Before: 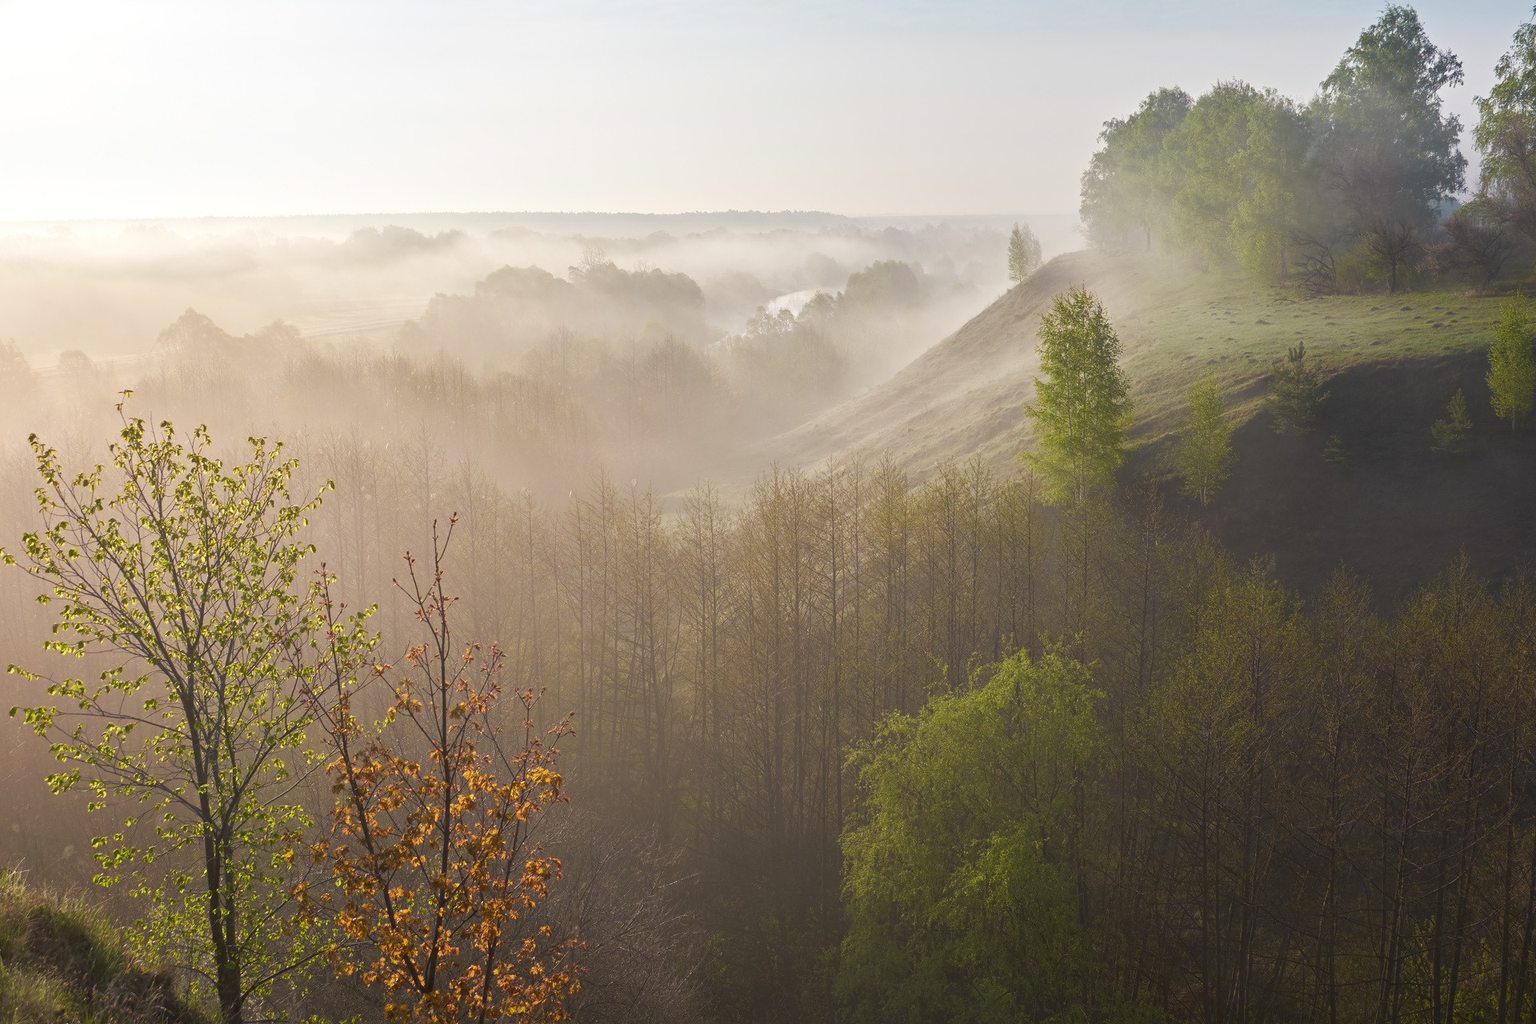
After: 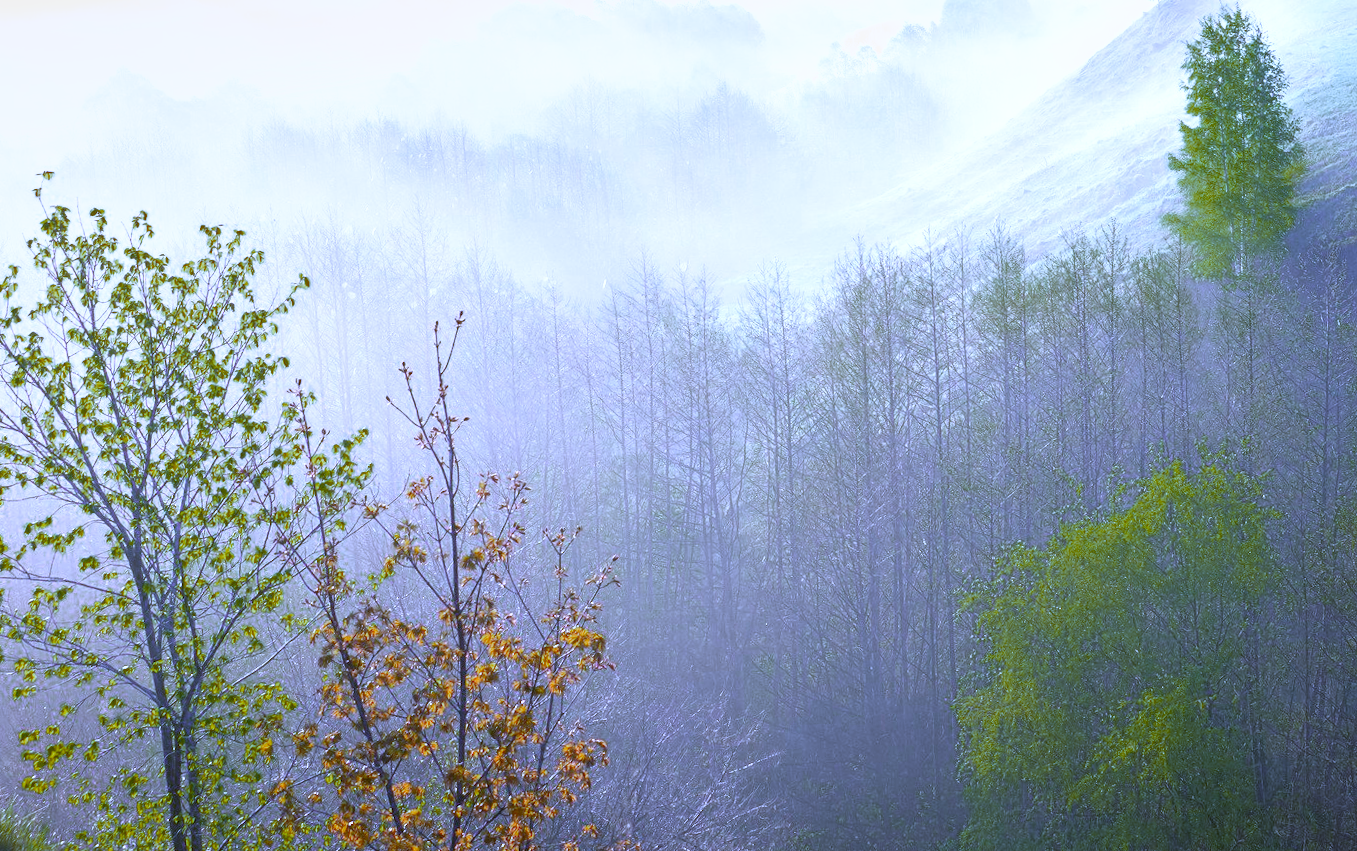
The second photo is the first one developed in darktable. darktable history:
crop: left 6.488%, top 27.668%, right 24.183%, bottom 8.656%
white balance: red 0.766, blue 1.537
exposure: black level correction 0, exposure 0.7 EV, compensate exposure bias true, compensate highlight preservation false
local contrast: on, module defaults
vibrance: vibrance 22%
filmic rgb: black relative exposure -13 EV, threshold 3 EV, target white luminance 85%, hardness 6.3, latitude 42.11%, contrast 0.858, shadows ↔ highlights balance 8.63%, color science v4 (2020), enable highlight reconstruction true
rotate and perspective: rotation -1.75°, automatic cropping off
color zones: curves: ch0 [(0.473, 0.374) (0.742, 0.784)]; ch1 [(0.354, 0.737) (0.742, 0.705)]; ch2 [(0.318, 0.421) (0.758, 0.532)]
